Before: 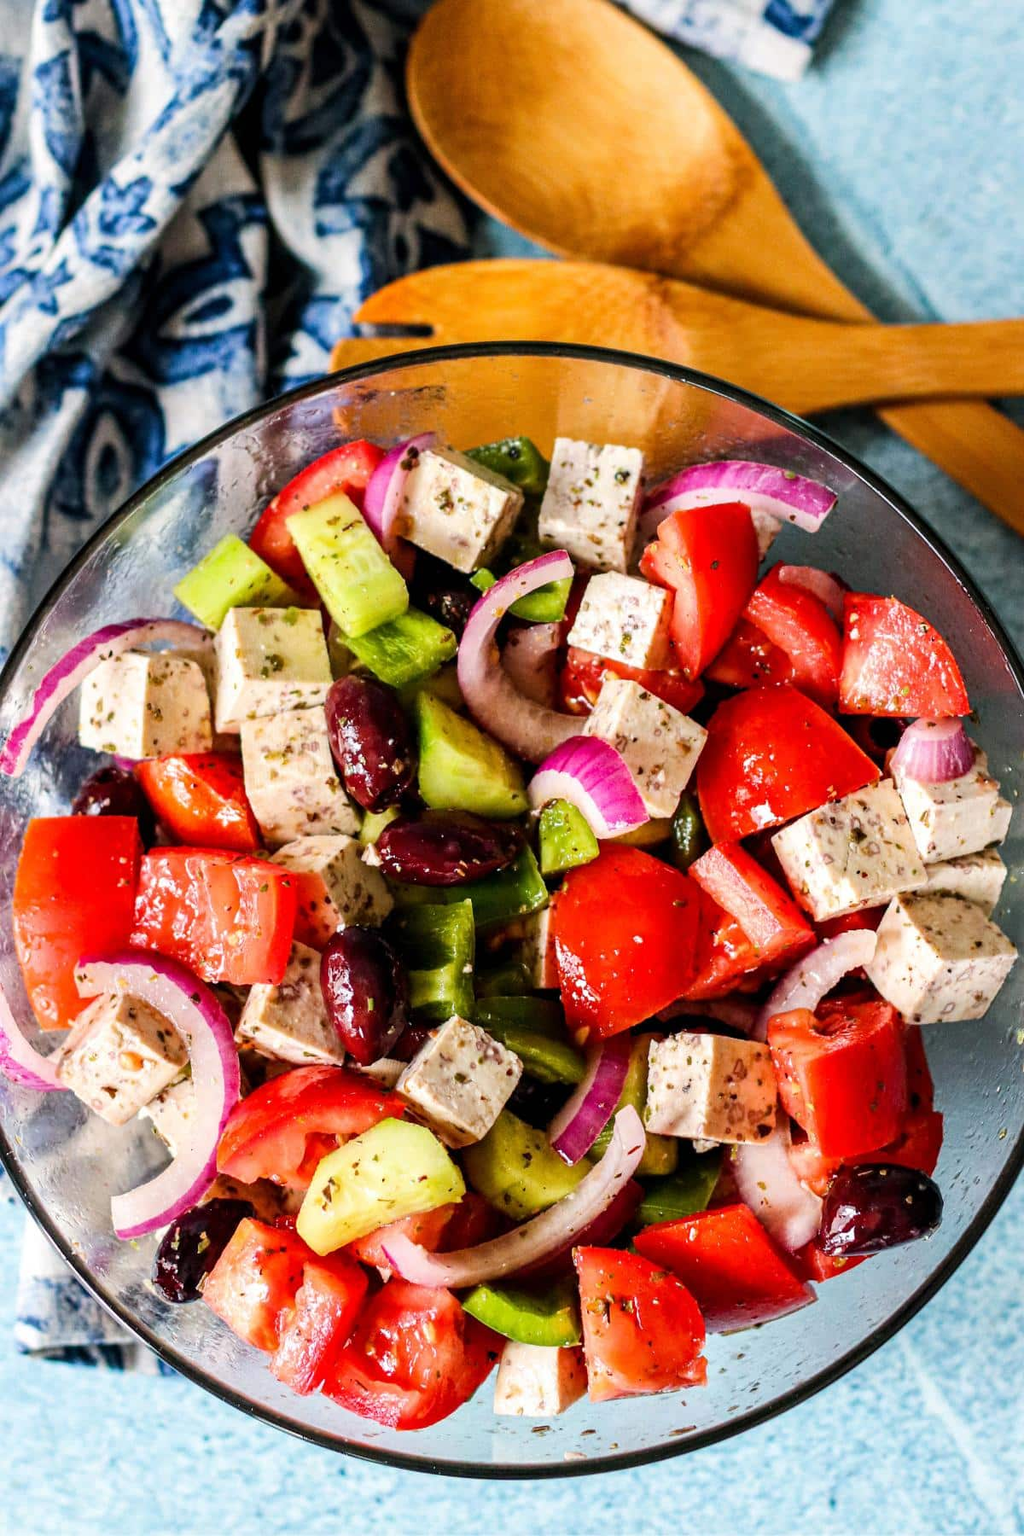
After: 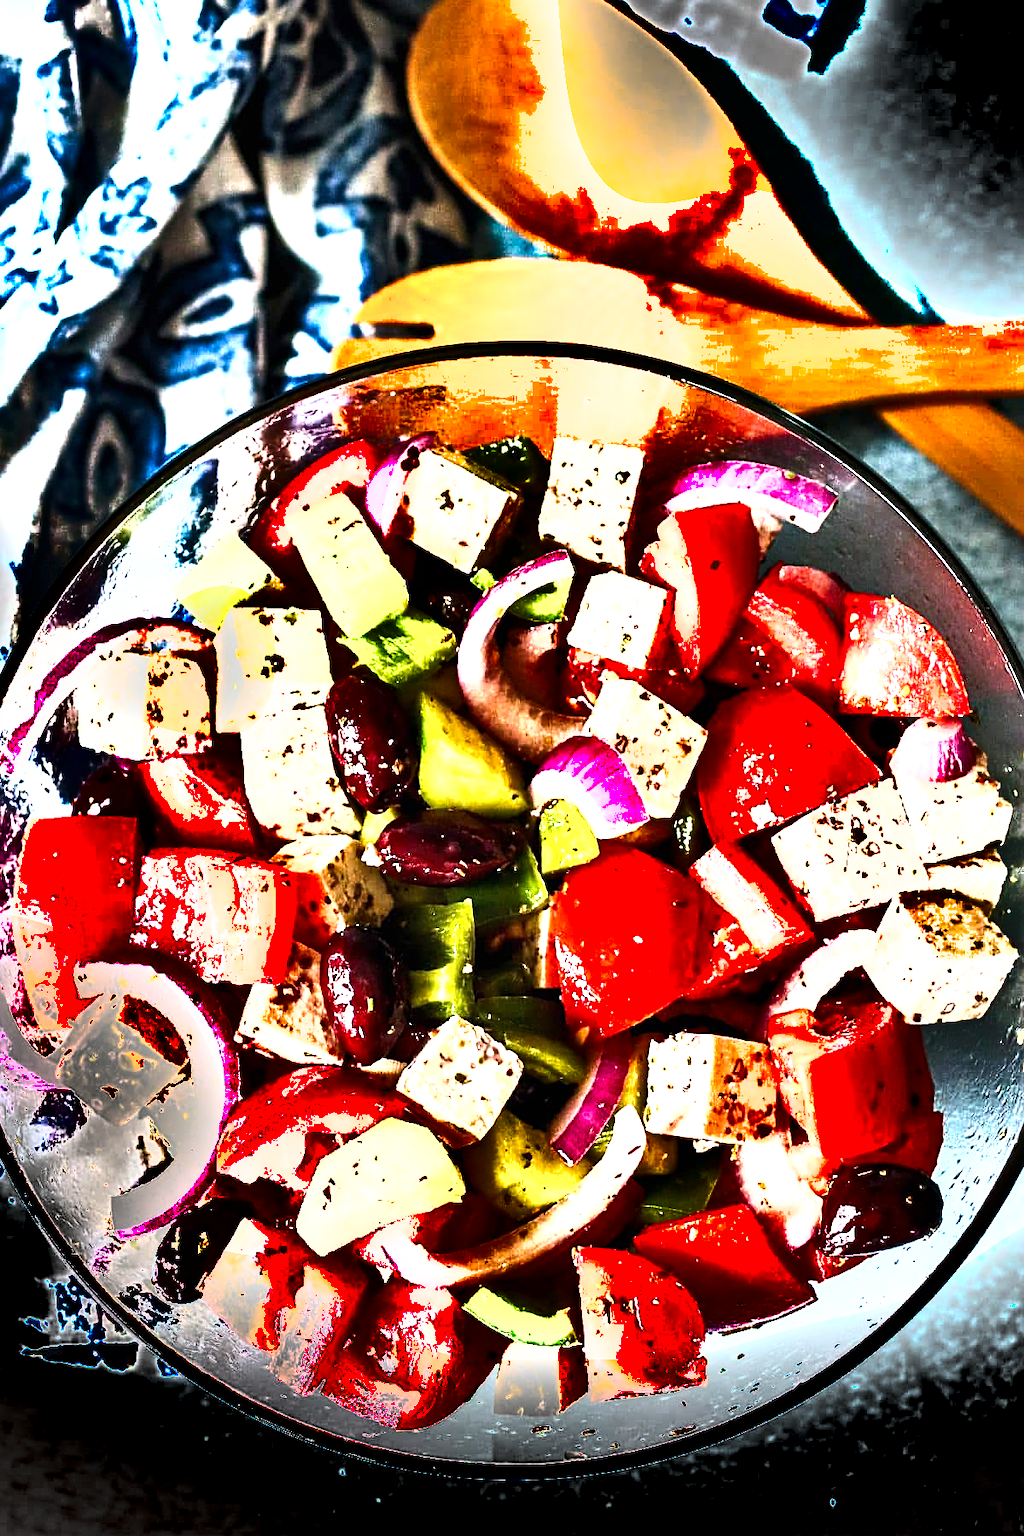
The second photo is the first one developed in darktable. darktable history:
sharpen: on, module defaults
shadows and highlights: shadows 20.91, highlights -82.73, soften with gaussian
tone equalizer: -8 EV -0.75 EV, -7 EV -0.7 EV, -6 EV -0.6 EV, -5 EV -0.4 EV, -3 EV 0.4 EV, -2 EV 0.6 EV, -1 EV 0.7 EV, +0 EV 0.75 EV, edges refinement/feathering 500, mask exposure compensation -1.57 EV, preserve details no
exposure: black level correction 0, exposure 1 EV, compensate highlight preservation false
